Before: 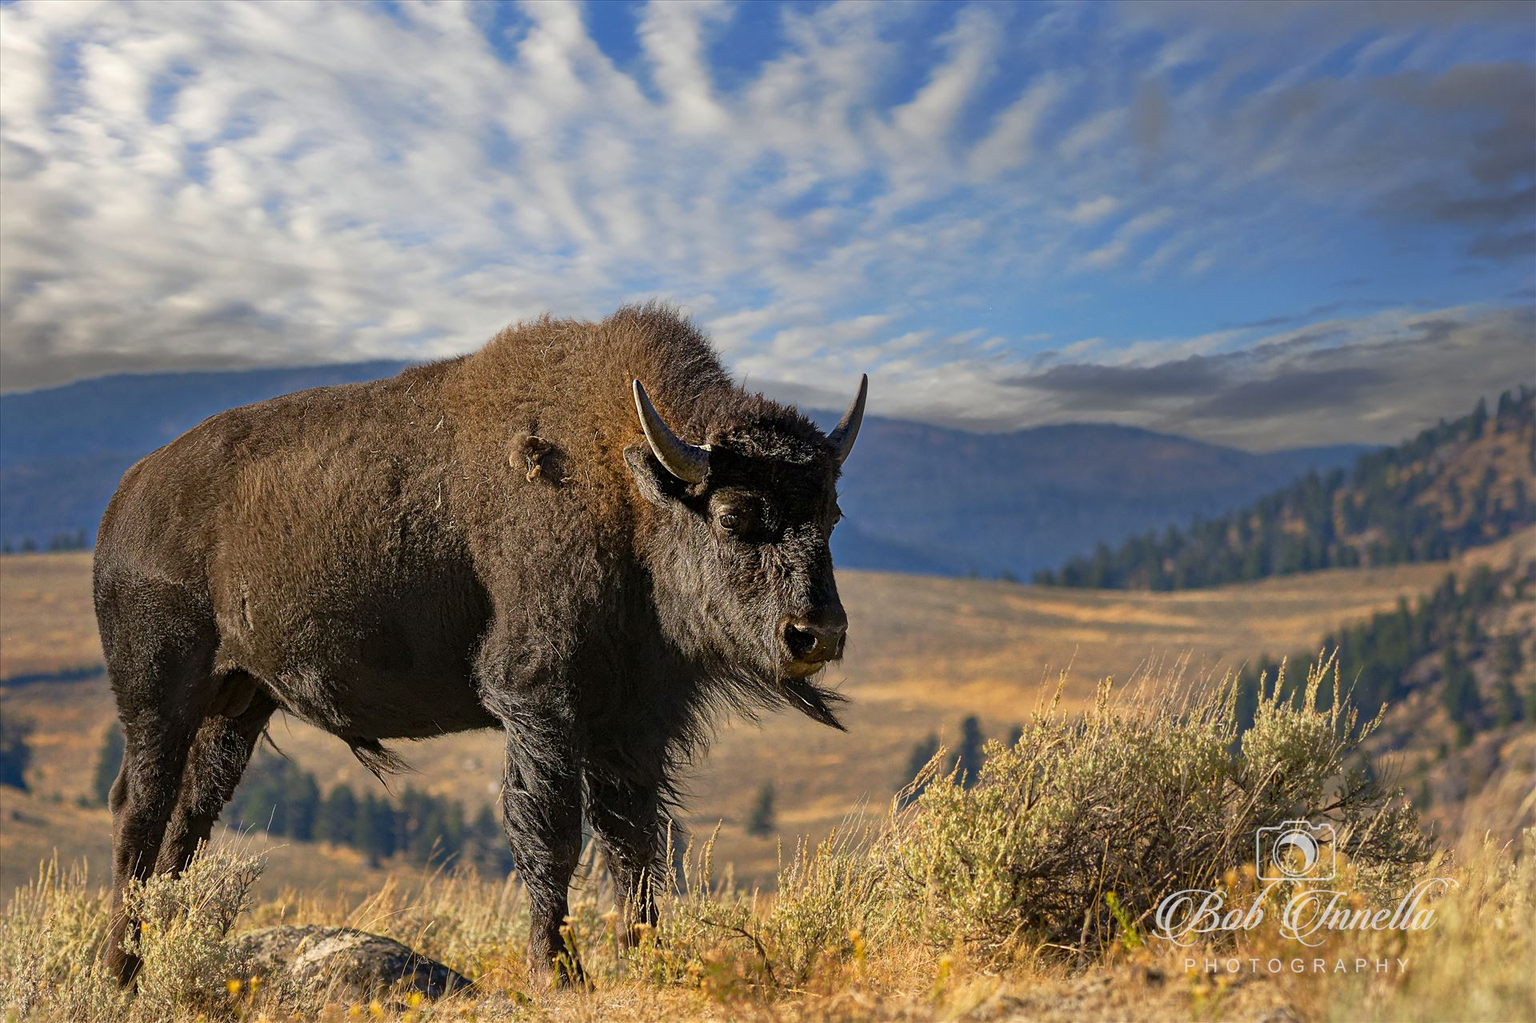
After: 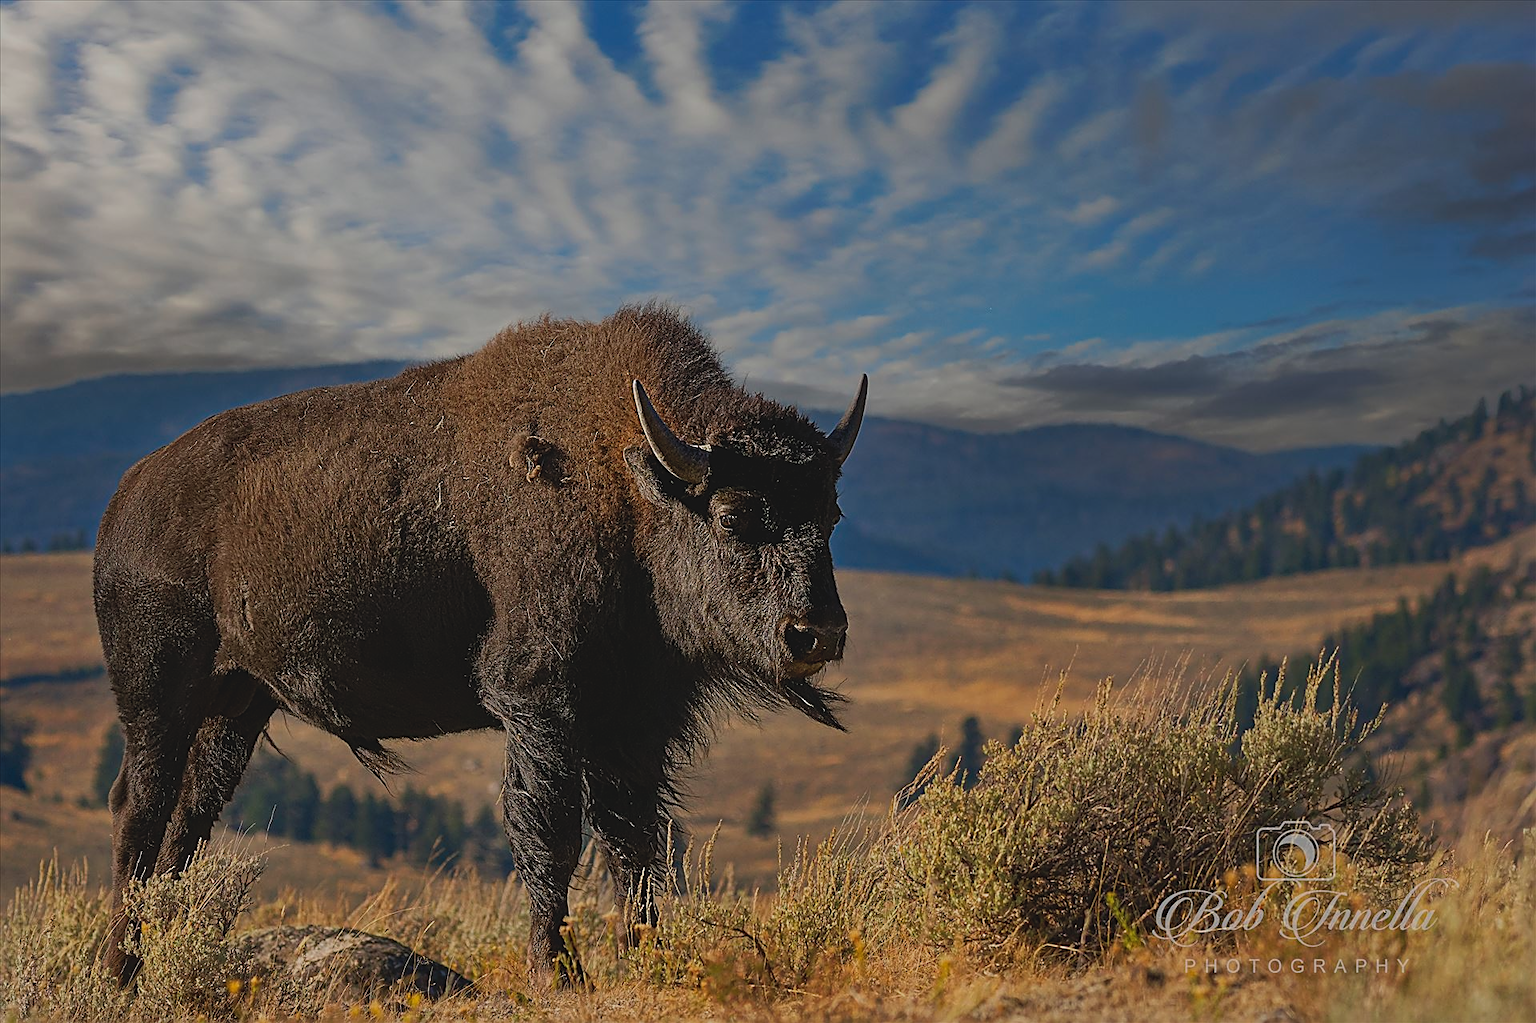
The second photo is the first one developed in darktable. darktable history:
exposure: black level correction -0.016, exposure -1.018 EV, compensate highlight preservation false
sharpen: amount 0.75
